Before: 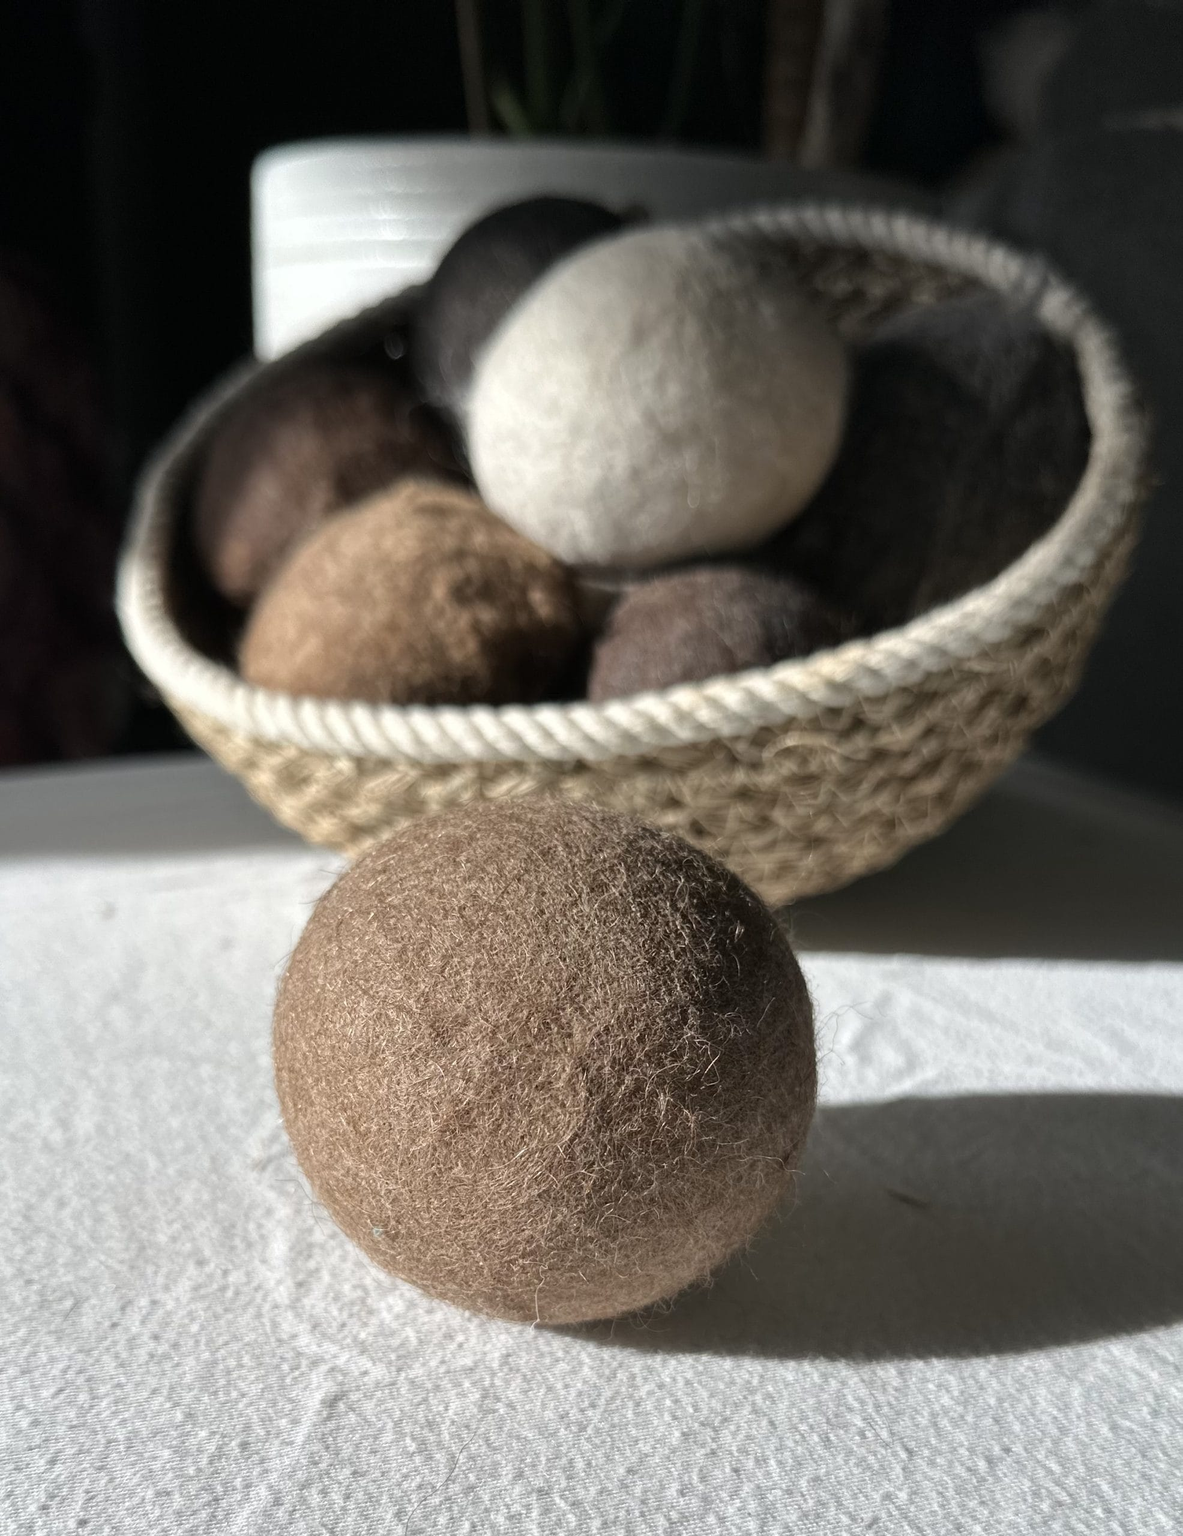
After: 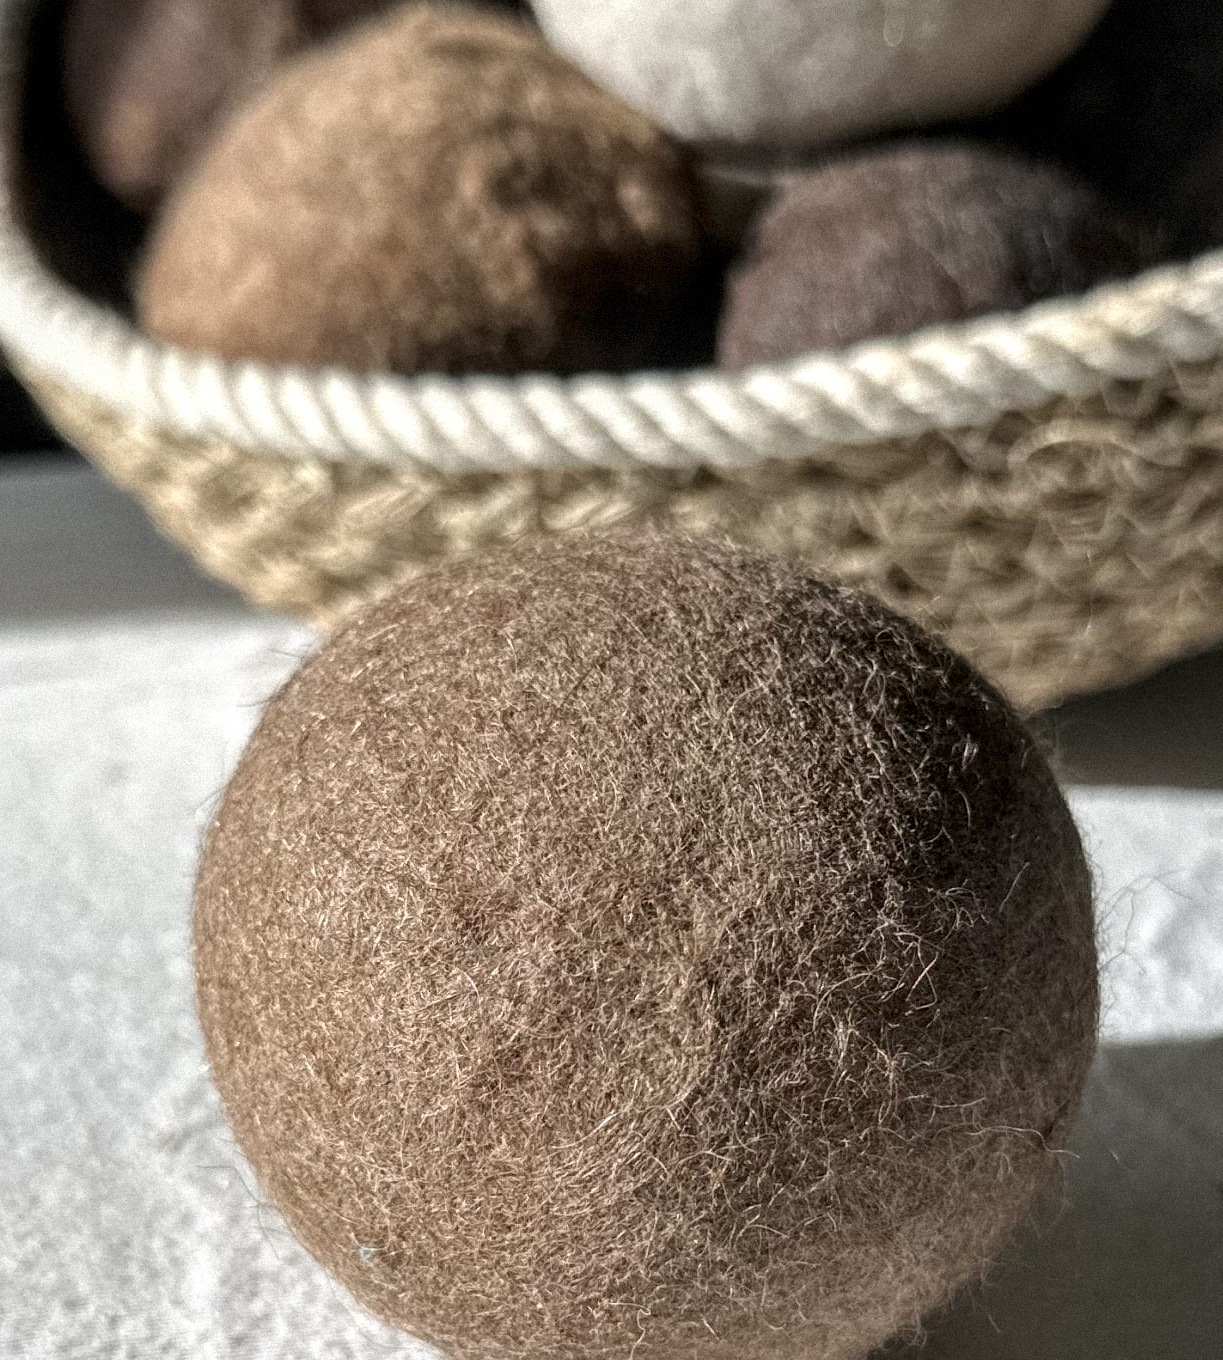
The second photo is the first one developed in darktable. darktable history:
crop: left 13.312%, top 31.28%, right 24.627%, bottom 15.582%
grain: mid-tones bias 0%
local contrast: highlights 40%, shadows 60%, detail 136%, midtone range 0.514
